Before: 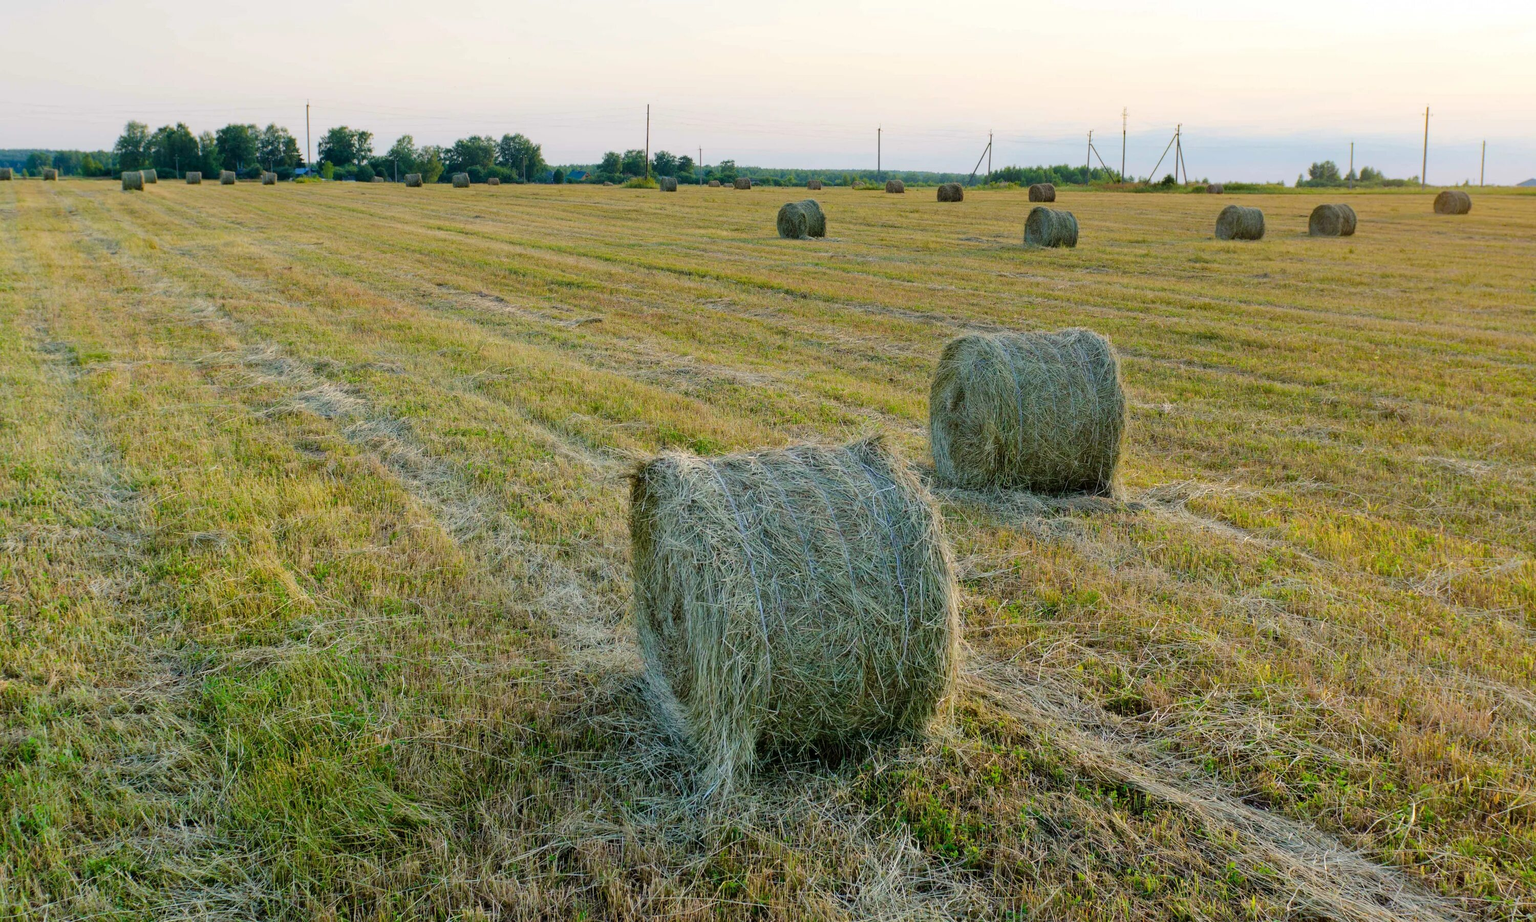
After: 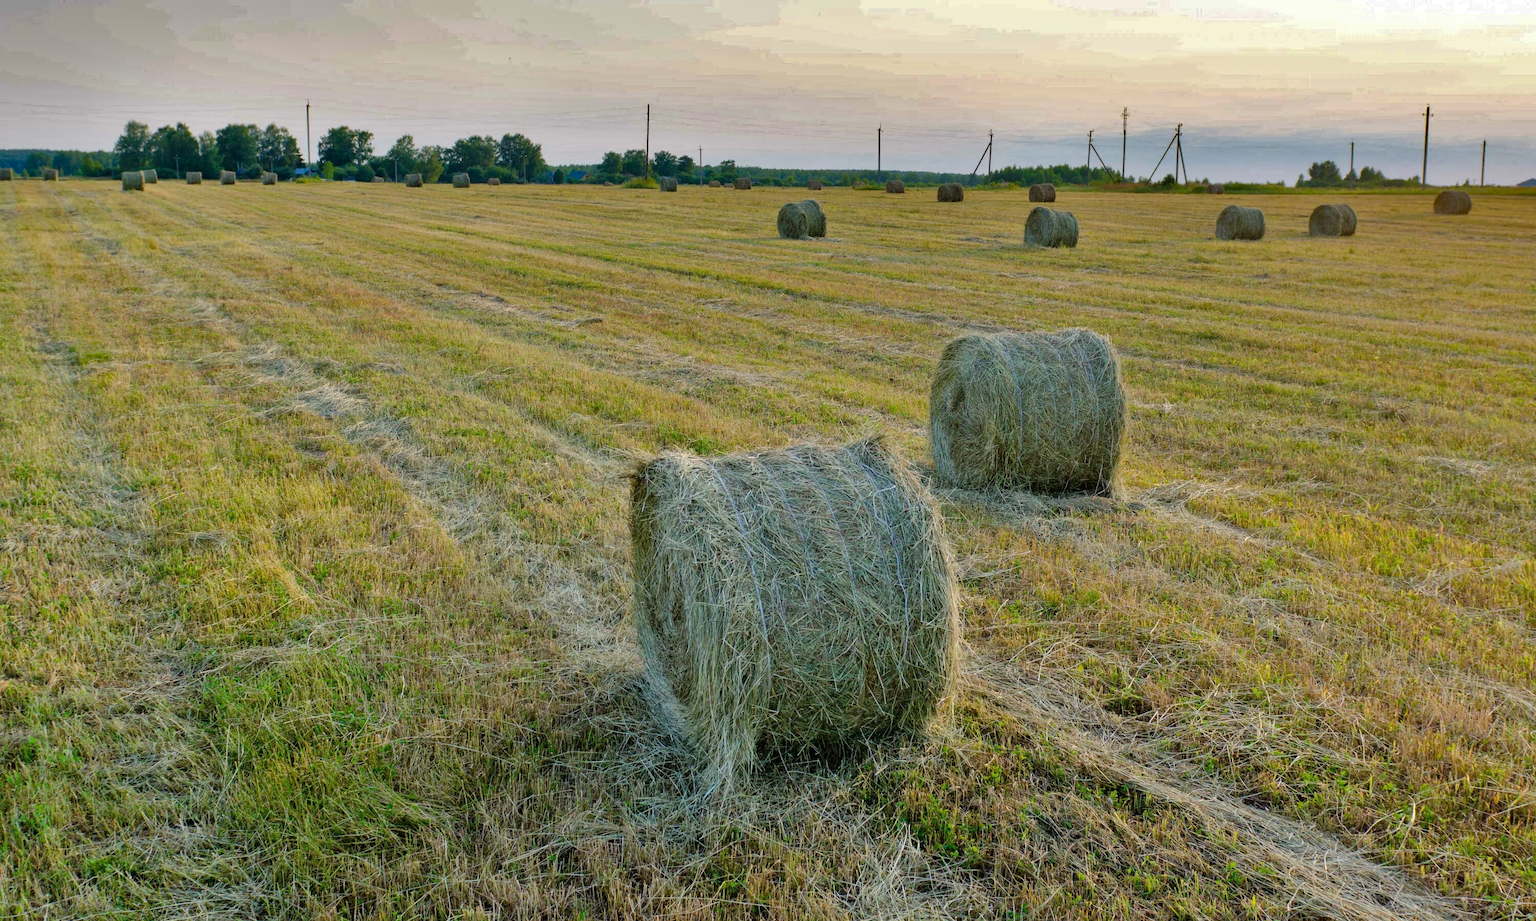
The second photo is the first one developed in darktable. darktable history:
shadows and highlights: shadows 20.89, highlights -82.86, soften with gaussian
